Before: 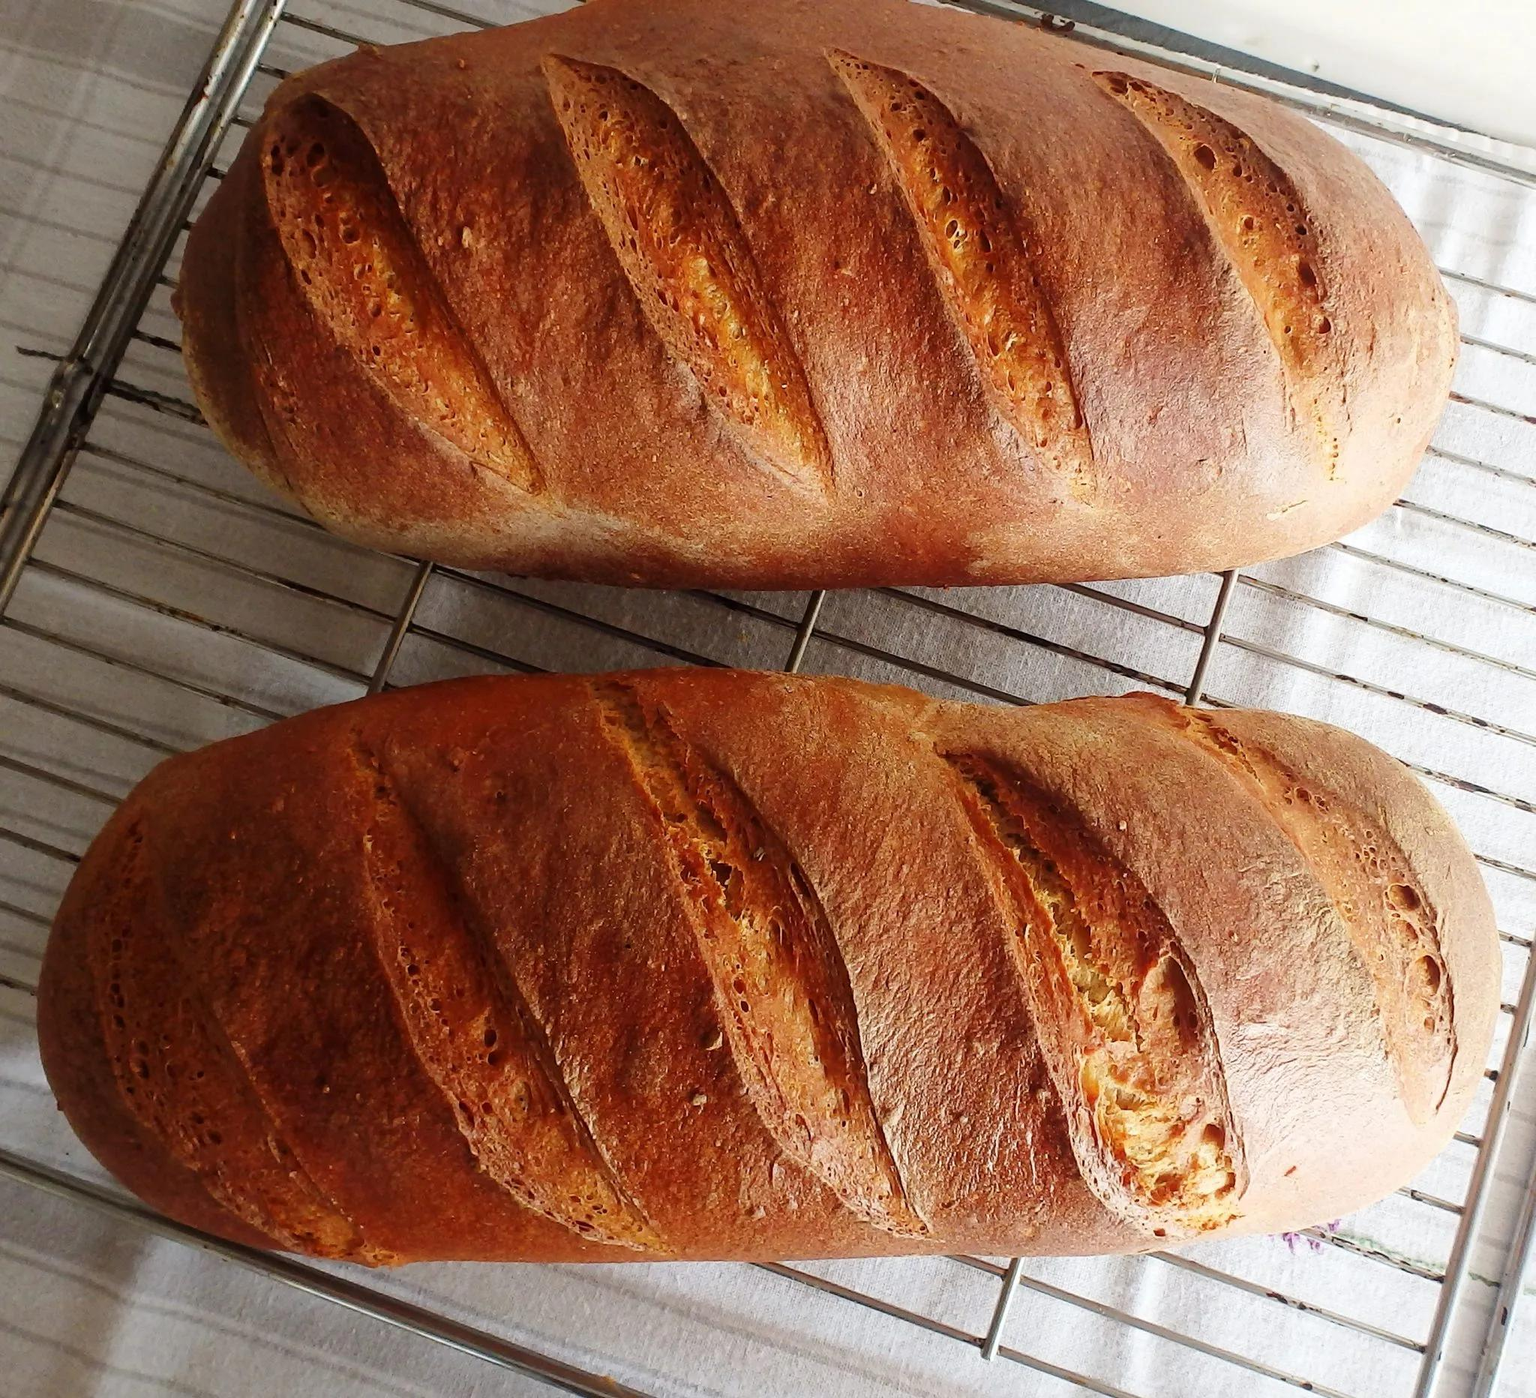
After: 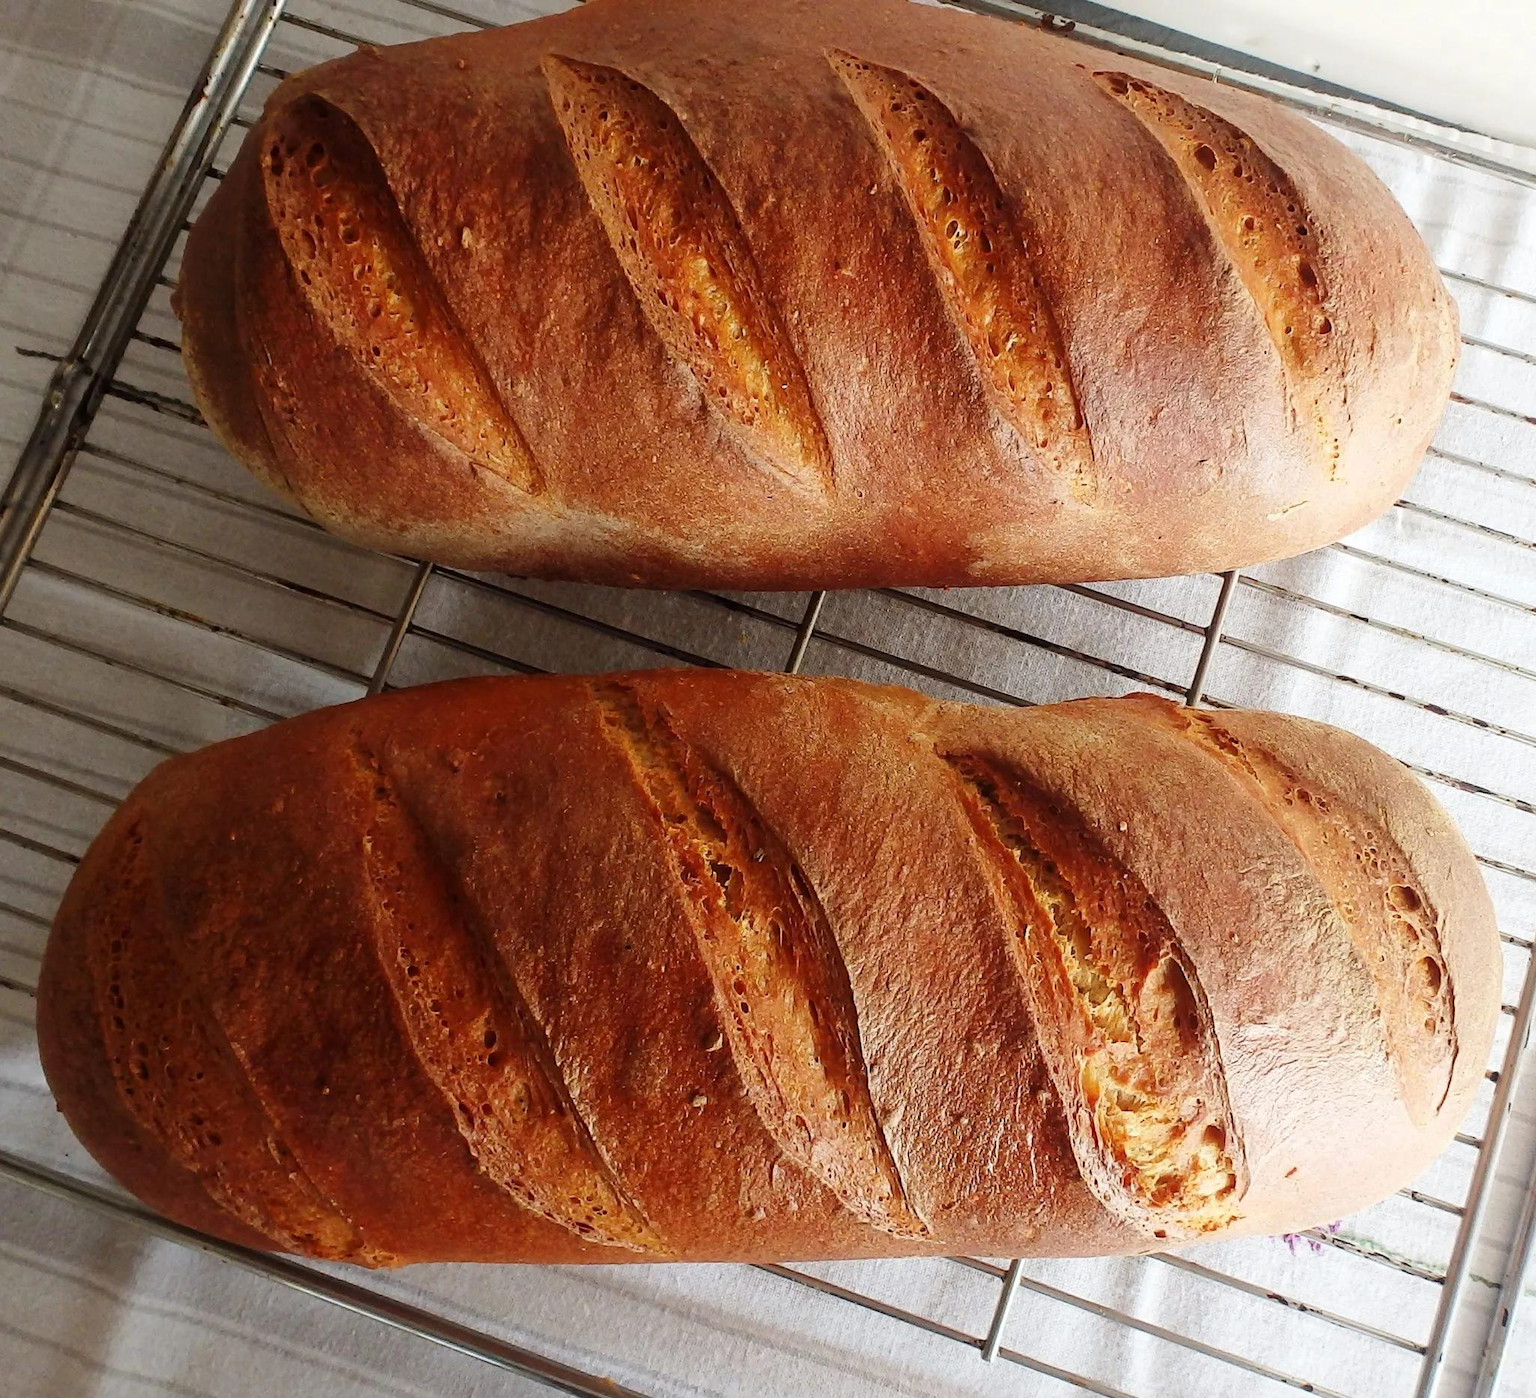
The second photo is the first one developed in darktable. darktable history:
crop and rotate: left 0.078%, bottom 0.011%
color correction: highlights a* -0.127, highlights b* 0.078
